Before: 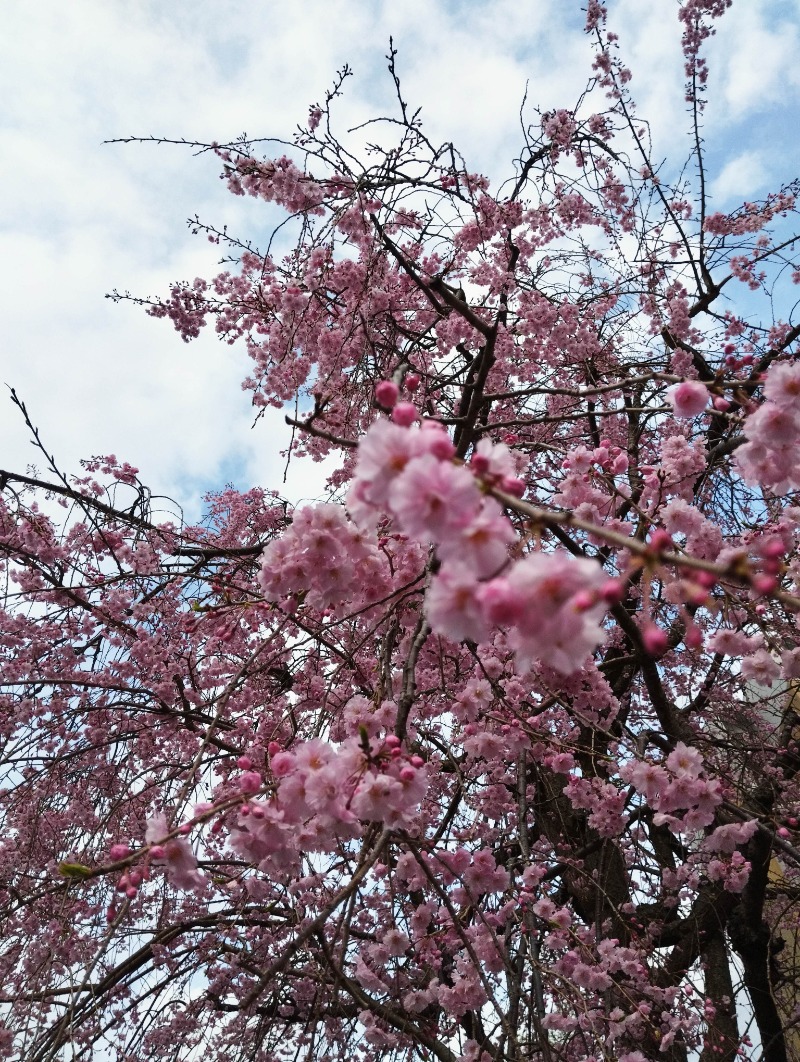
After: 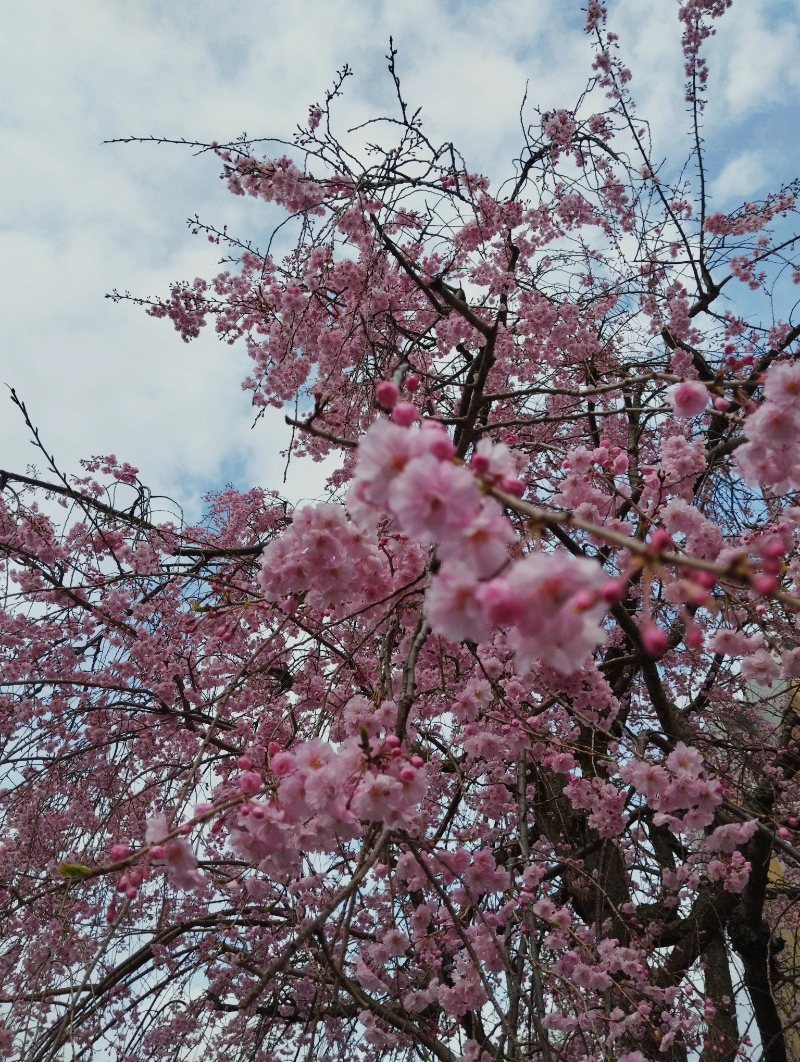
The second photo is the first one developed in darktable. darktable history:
white balance: red 0.978, blue 0.999
tone equalizer: -8 EV 0.25 EV, -7 EV 0.417 EV, -6 EV 0.417 EV, -5 EV 0.25 EV, -3 EV -0.25 EV, -2 EV -0.417 EV, -1 EV -0.417 EV, +0 EV -0.25 EV, edges refinement/feathering 500, mask exposure compensation -1.57 EV, preserve details guided filter
exposure: compensate highlight preservation false
